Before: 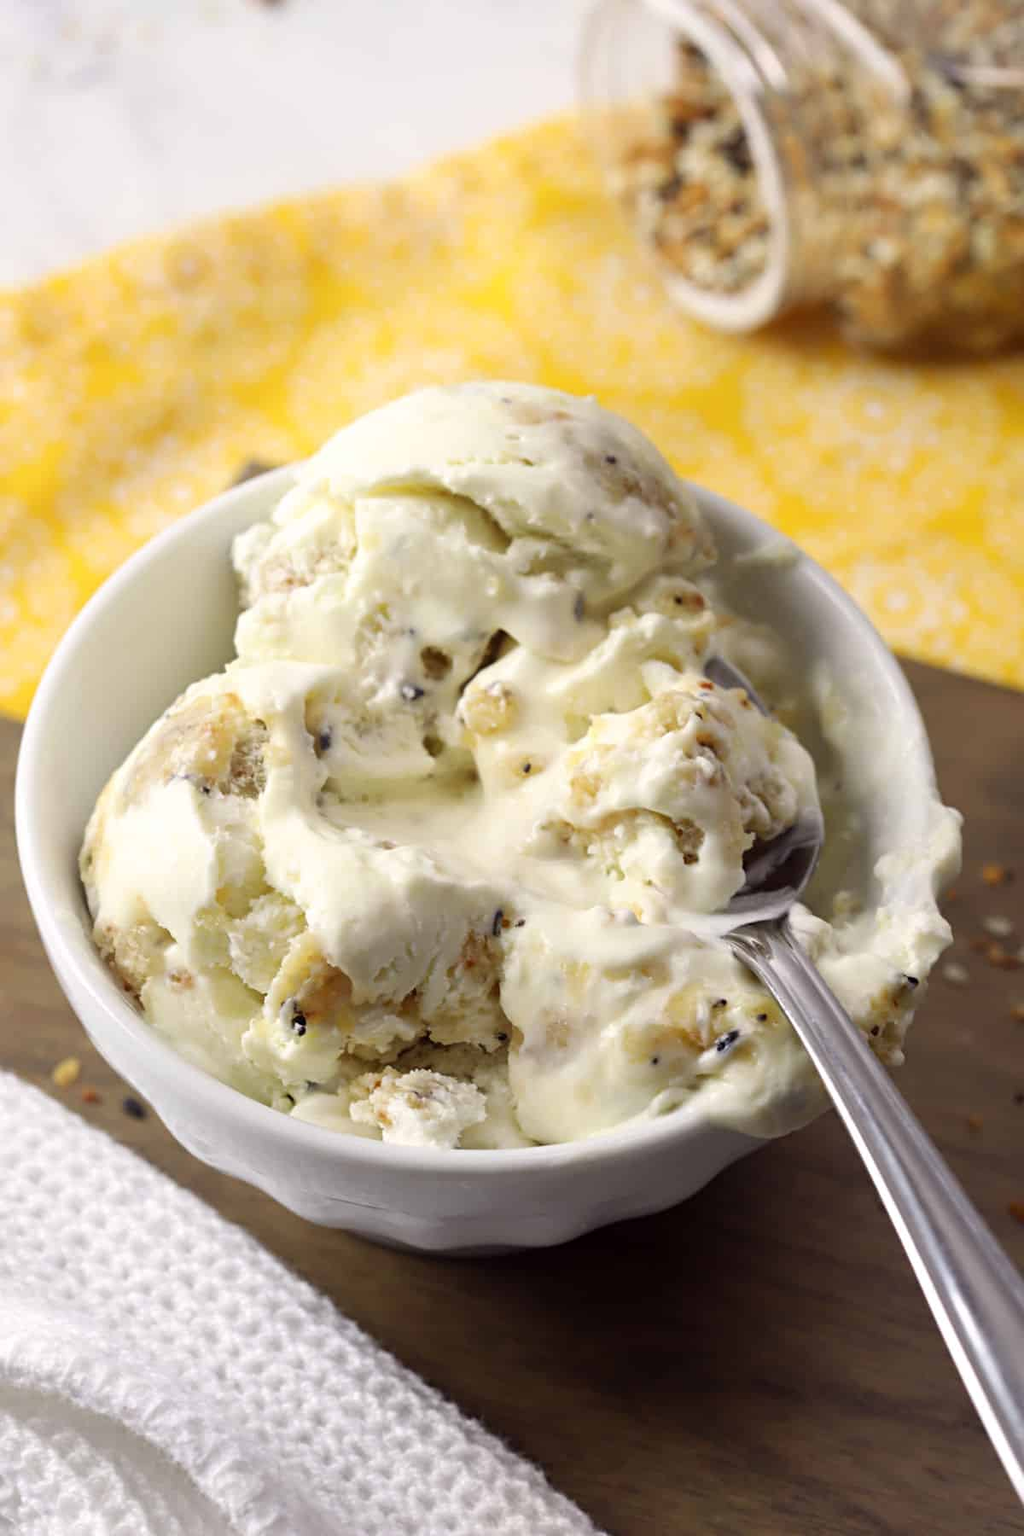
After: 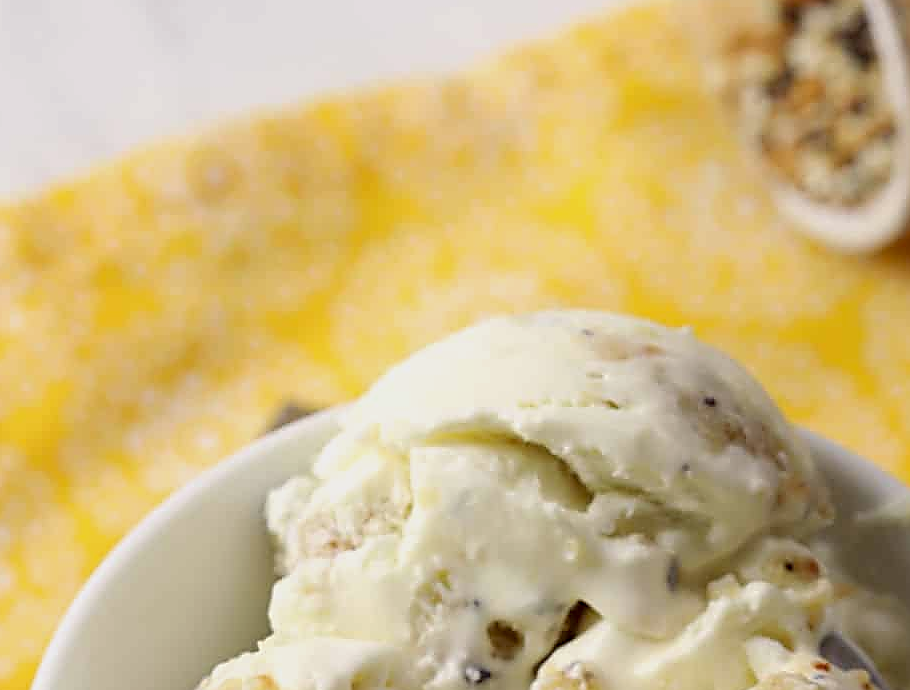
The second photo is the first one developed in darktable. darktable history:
exposure: black level correction 0.006, exposure -0.219 EV, compensate highlight preservation false
sharpen: radius 1.378, amount 1.232, threshold 0.74
crop: left 0.544%, top 7.634%, right 23.571%, bottom 53.999%
